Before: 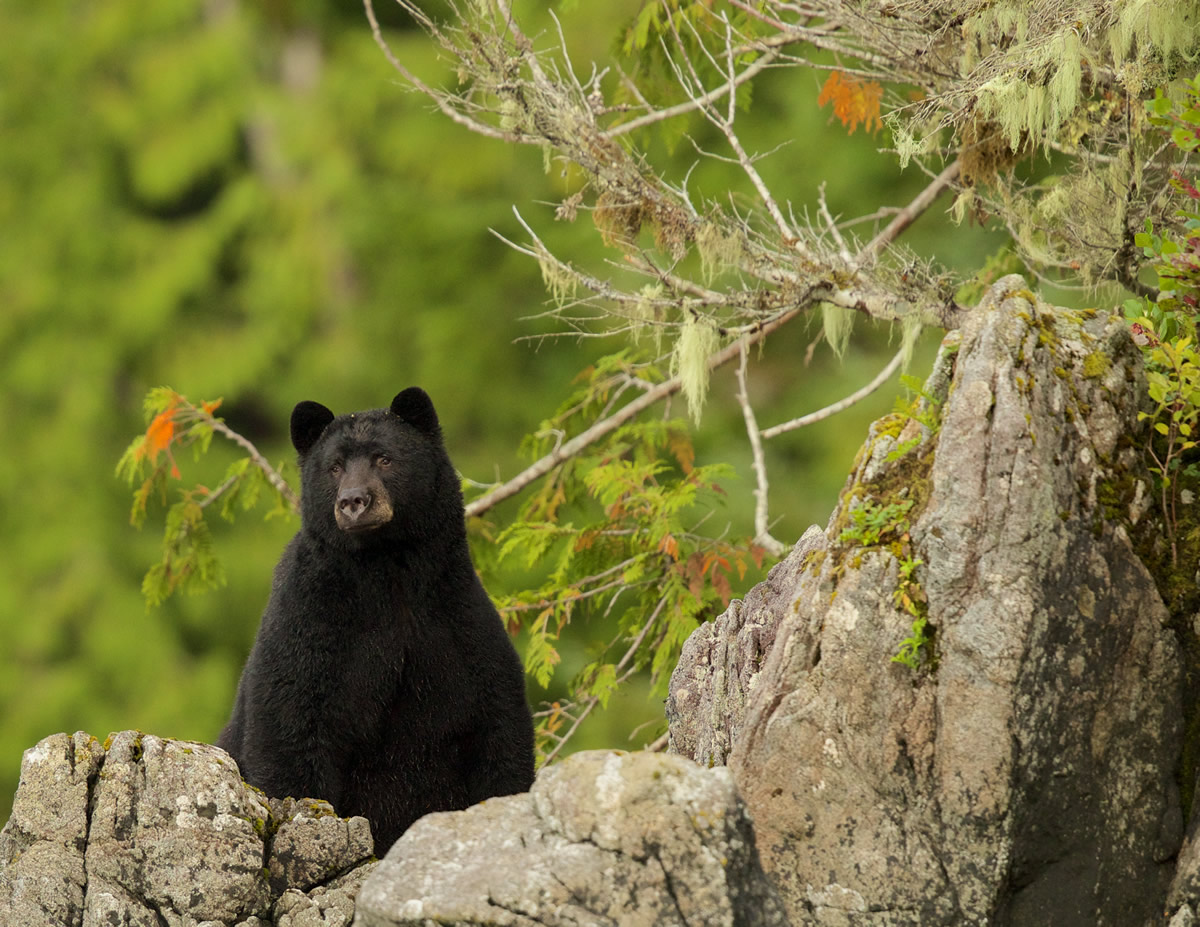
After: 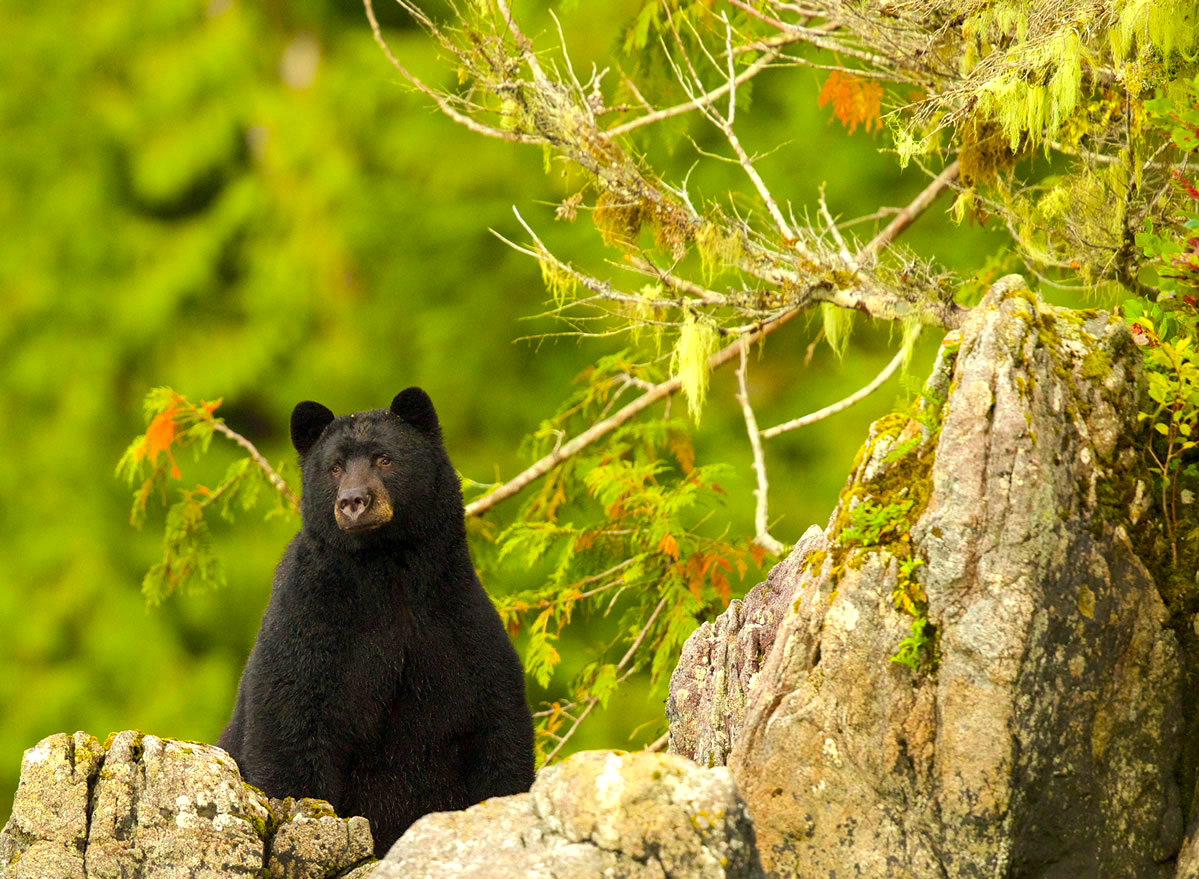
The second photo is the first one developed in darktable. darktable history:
crop and rotate: top 0%, bottom 5.097%
color balance rgb: linear chroma grading › global chroma 20%, perceptual saturation grading › global saturation 25%, perceptual brilliance grading › global brilliance 20%, global vibrance 20%
